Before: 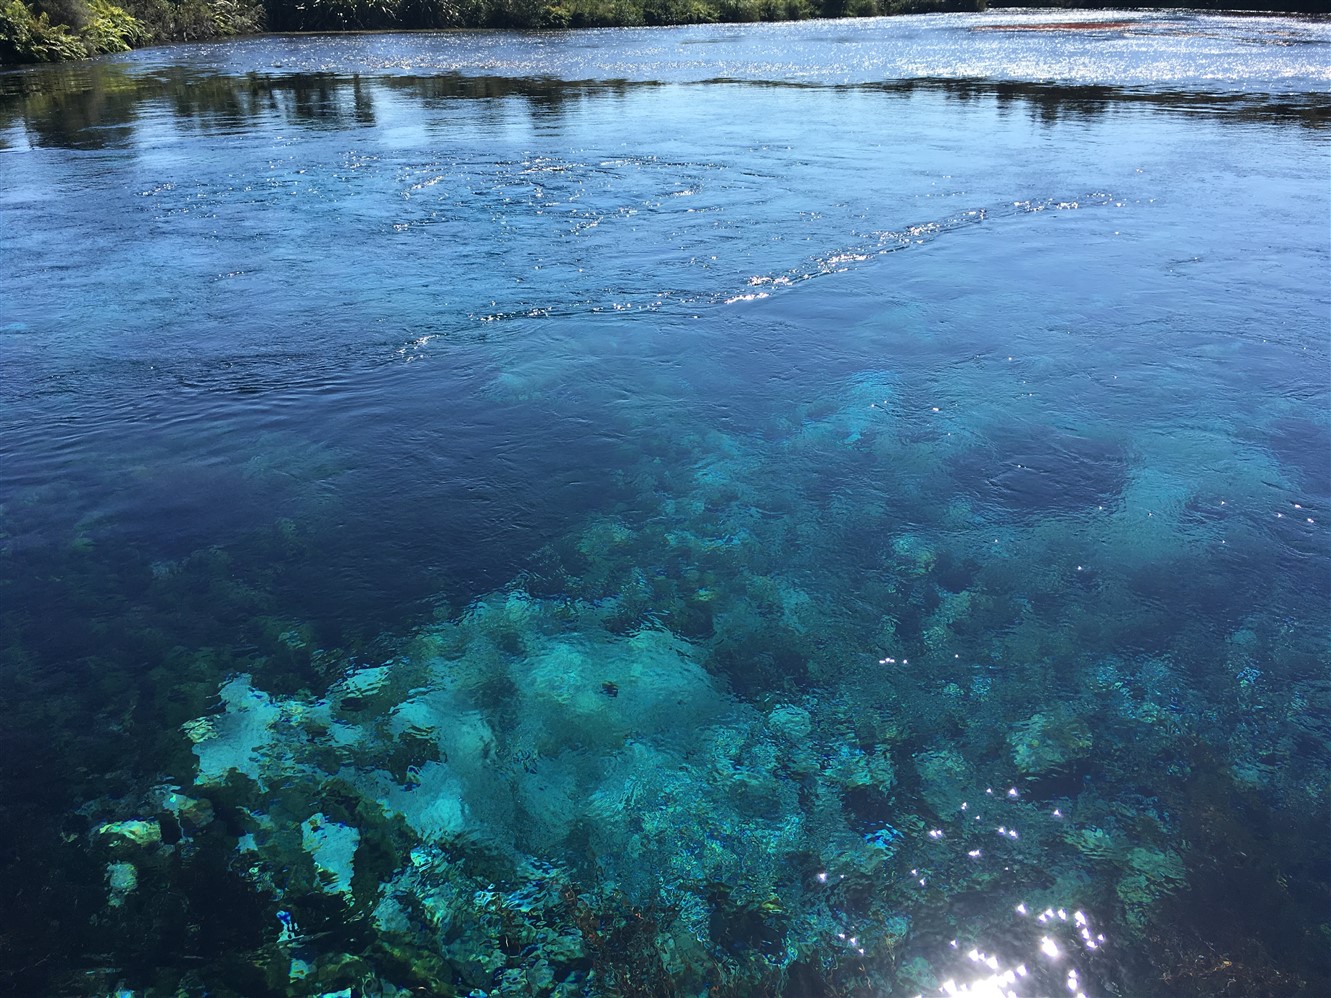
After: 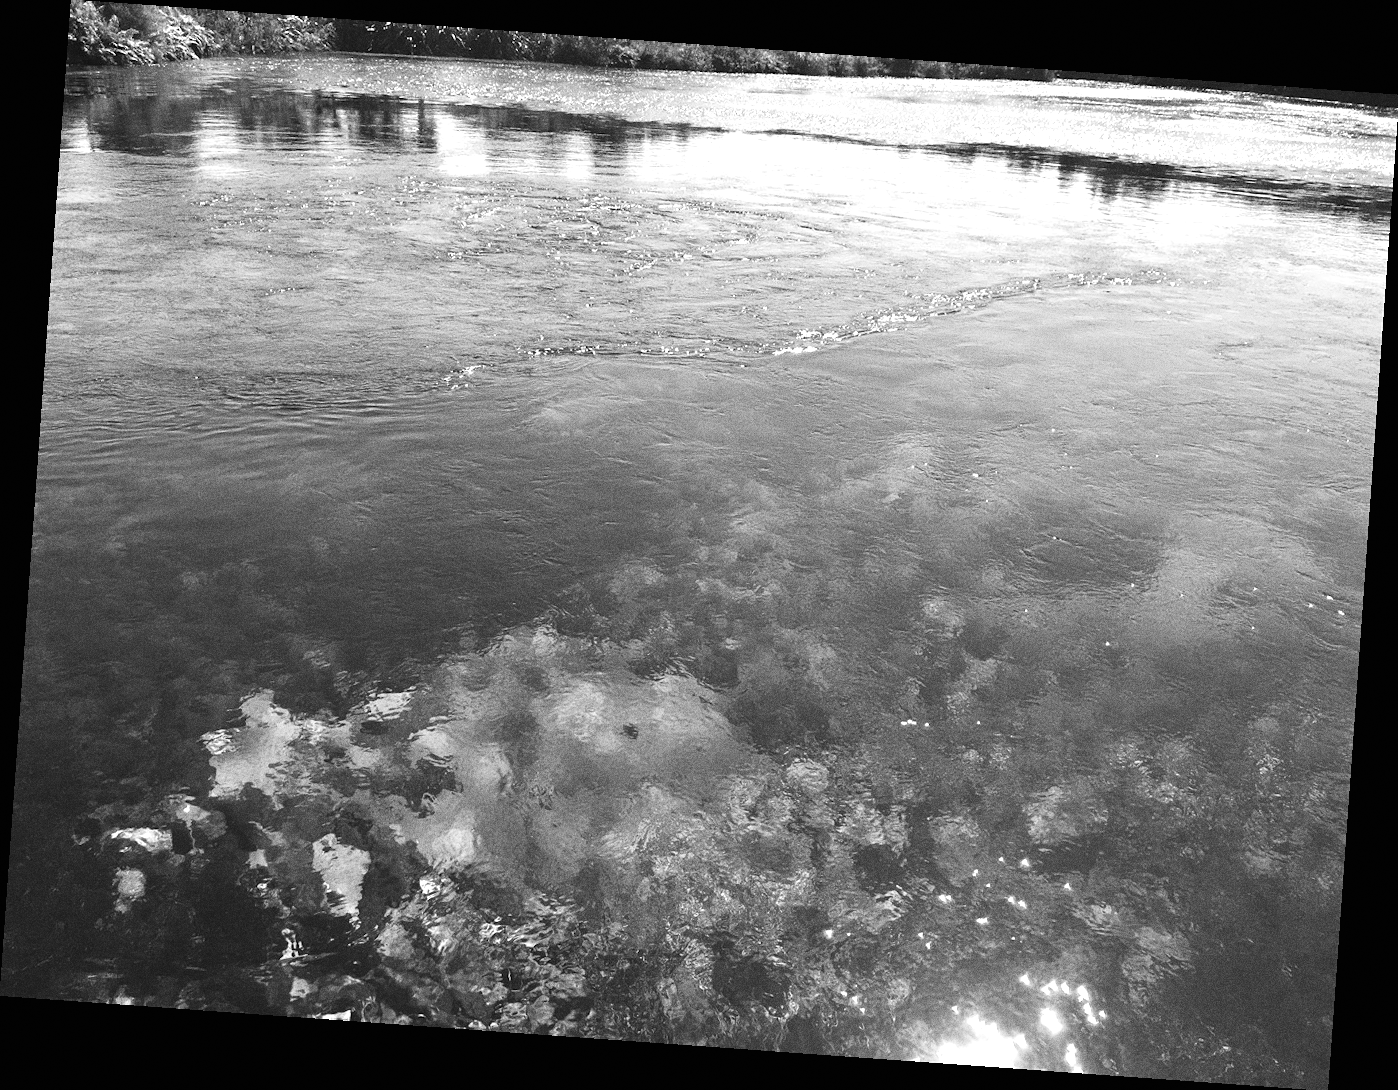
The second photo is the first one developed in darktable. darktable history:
exposure: black level correction 0, exposure 1.1 EV, compensate exposure bias true, compensate highlight preservation false
grain: coarseness 0.09 ISO, strength 40%
rotate and perspective: rotation 4.1°, automatic cropping off
monochrome: a -35.87, b 49.73, size 1.7
